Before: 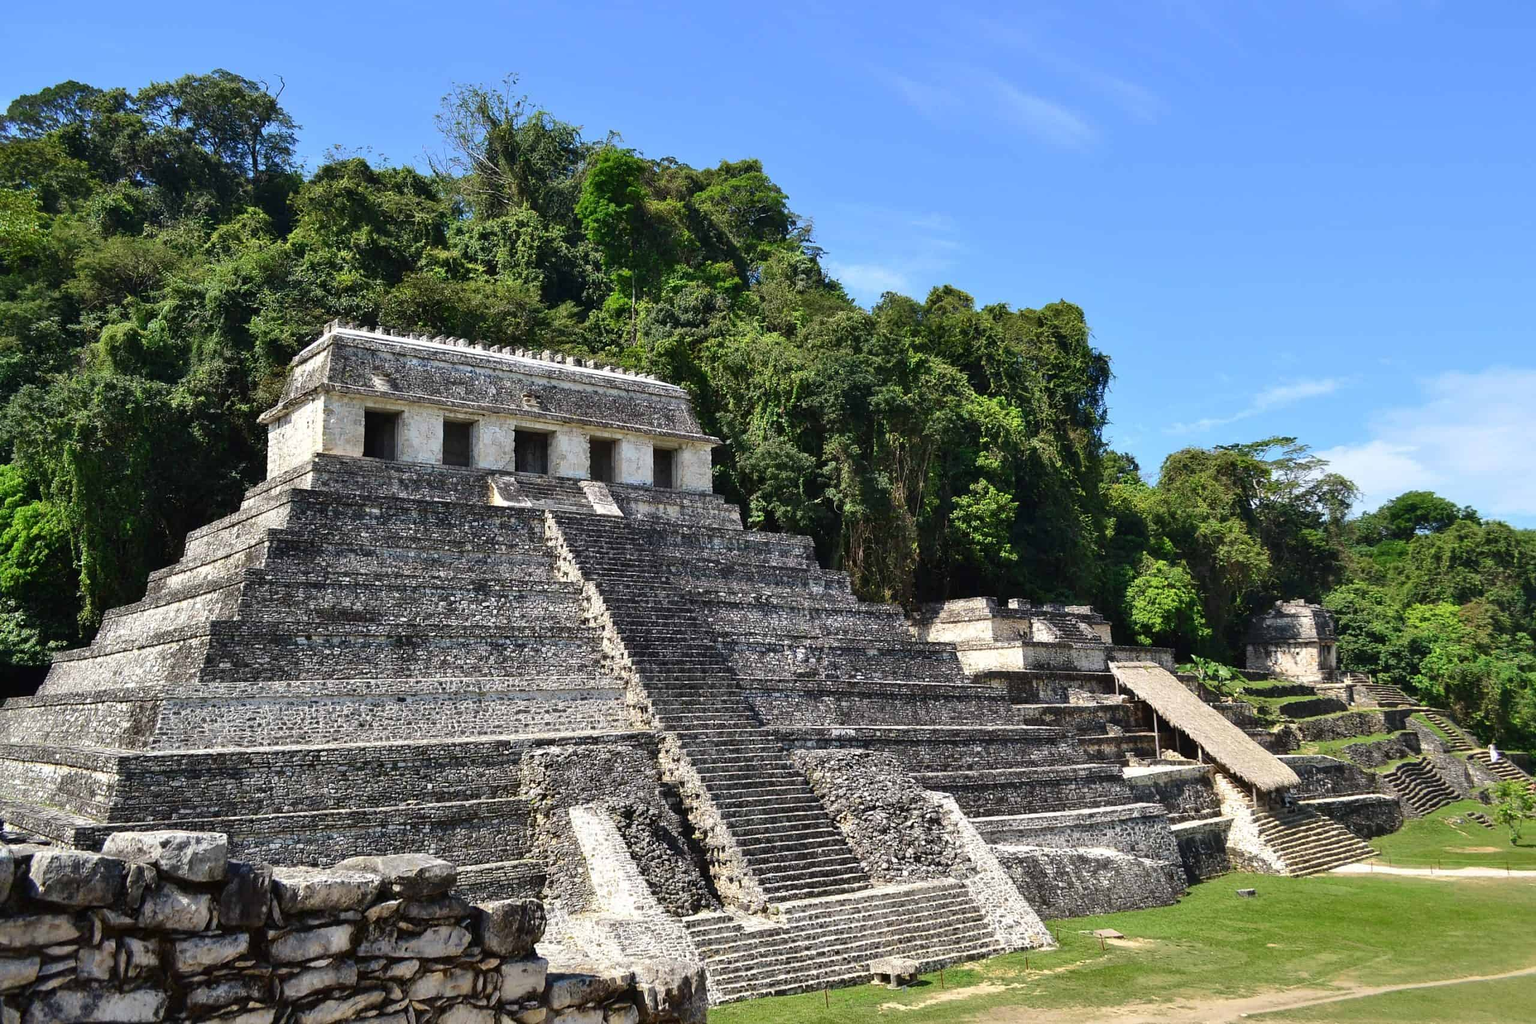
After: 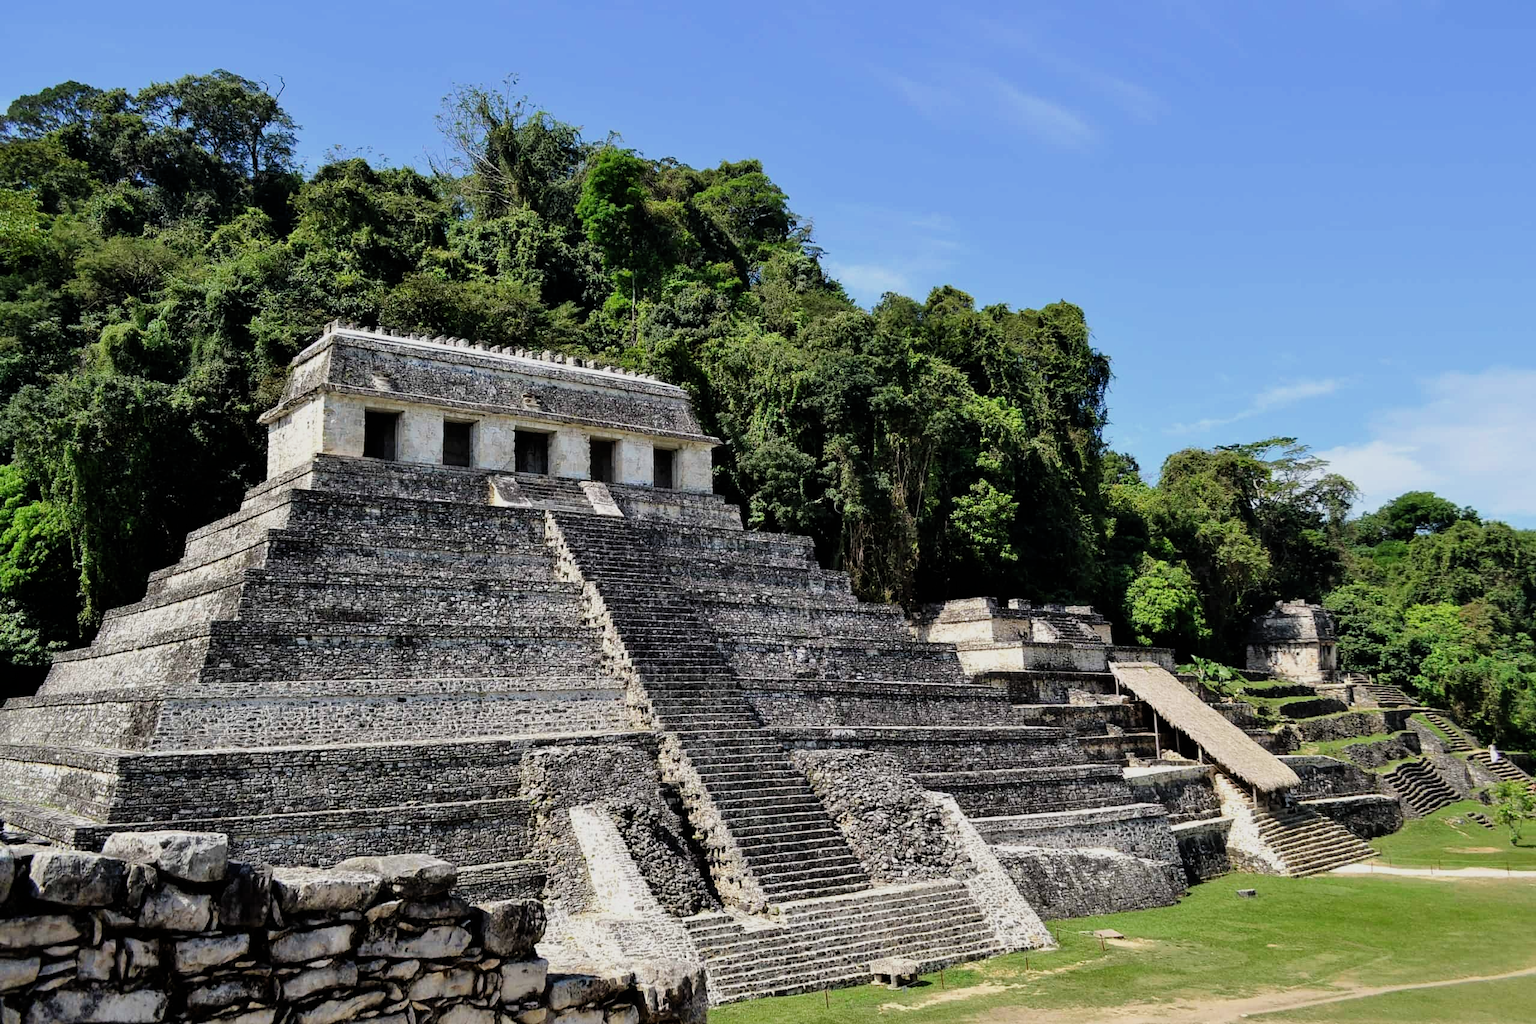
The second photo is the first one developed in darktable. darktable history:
exposure: black level correction 0, compensate exposure bias true, compensate highlight preservation false
white balance: emerald 1
filmic rgb: black relative exposure -5.83 EV, white relative exposure 3.4 EV, hardness 3.68
